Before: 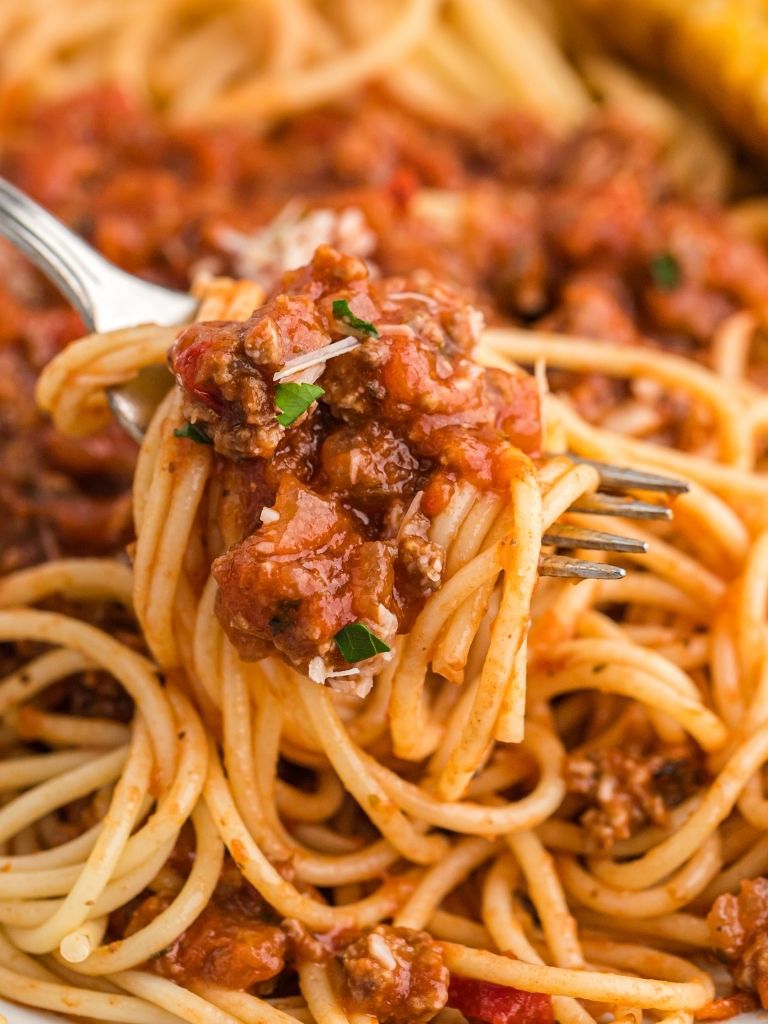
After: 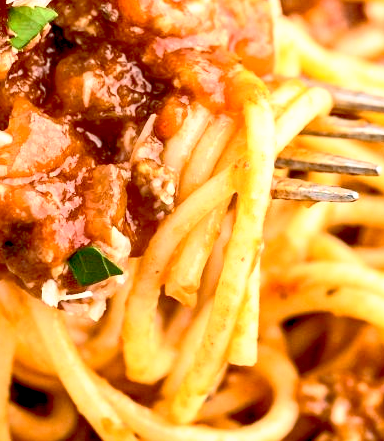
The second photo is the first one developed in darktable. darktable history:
exposure: black level correction 0, exposure 0.499 EV, compensate exposure bias true, compensate highlight preservation false
crop: left 34.824%, top 36.835%, right 15.051%, bottom 20.091%
shadows and highlights: shadows 43.06, highlights 7.49
base curve: curves: ch0 [(0.017, 0) (0.425, 0.441) (0.844, 0.933) (1, 1)], preserve colors none
contrast brightness saturation: contrast 0.236, brightness 0.092
